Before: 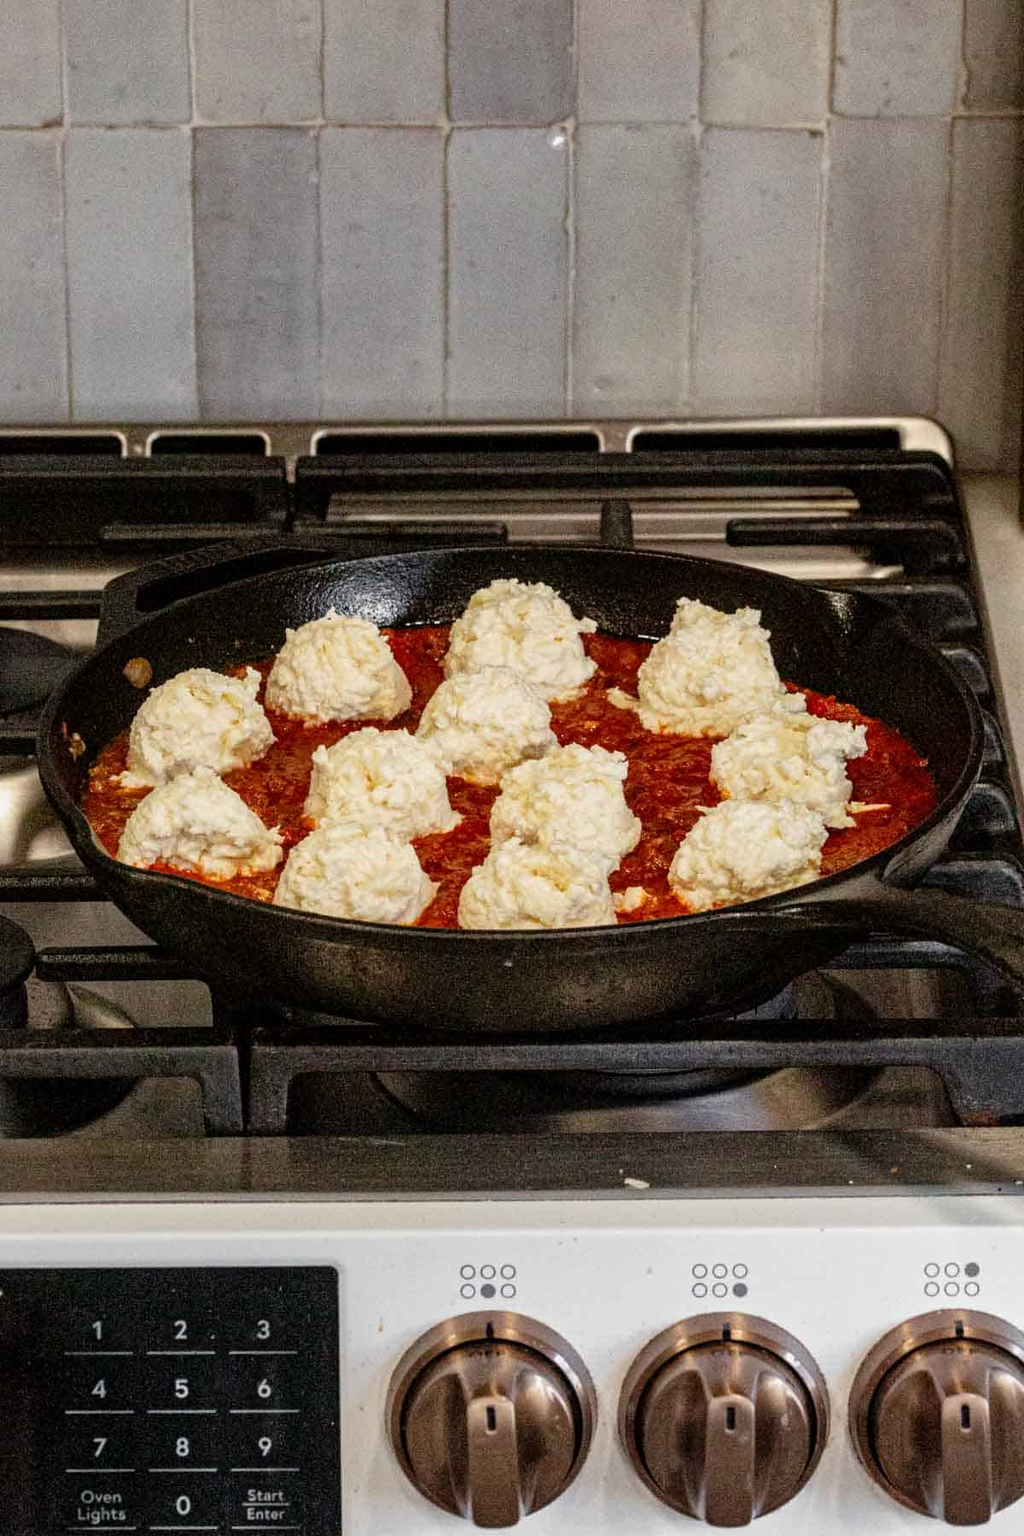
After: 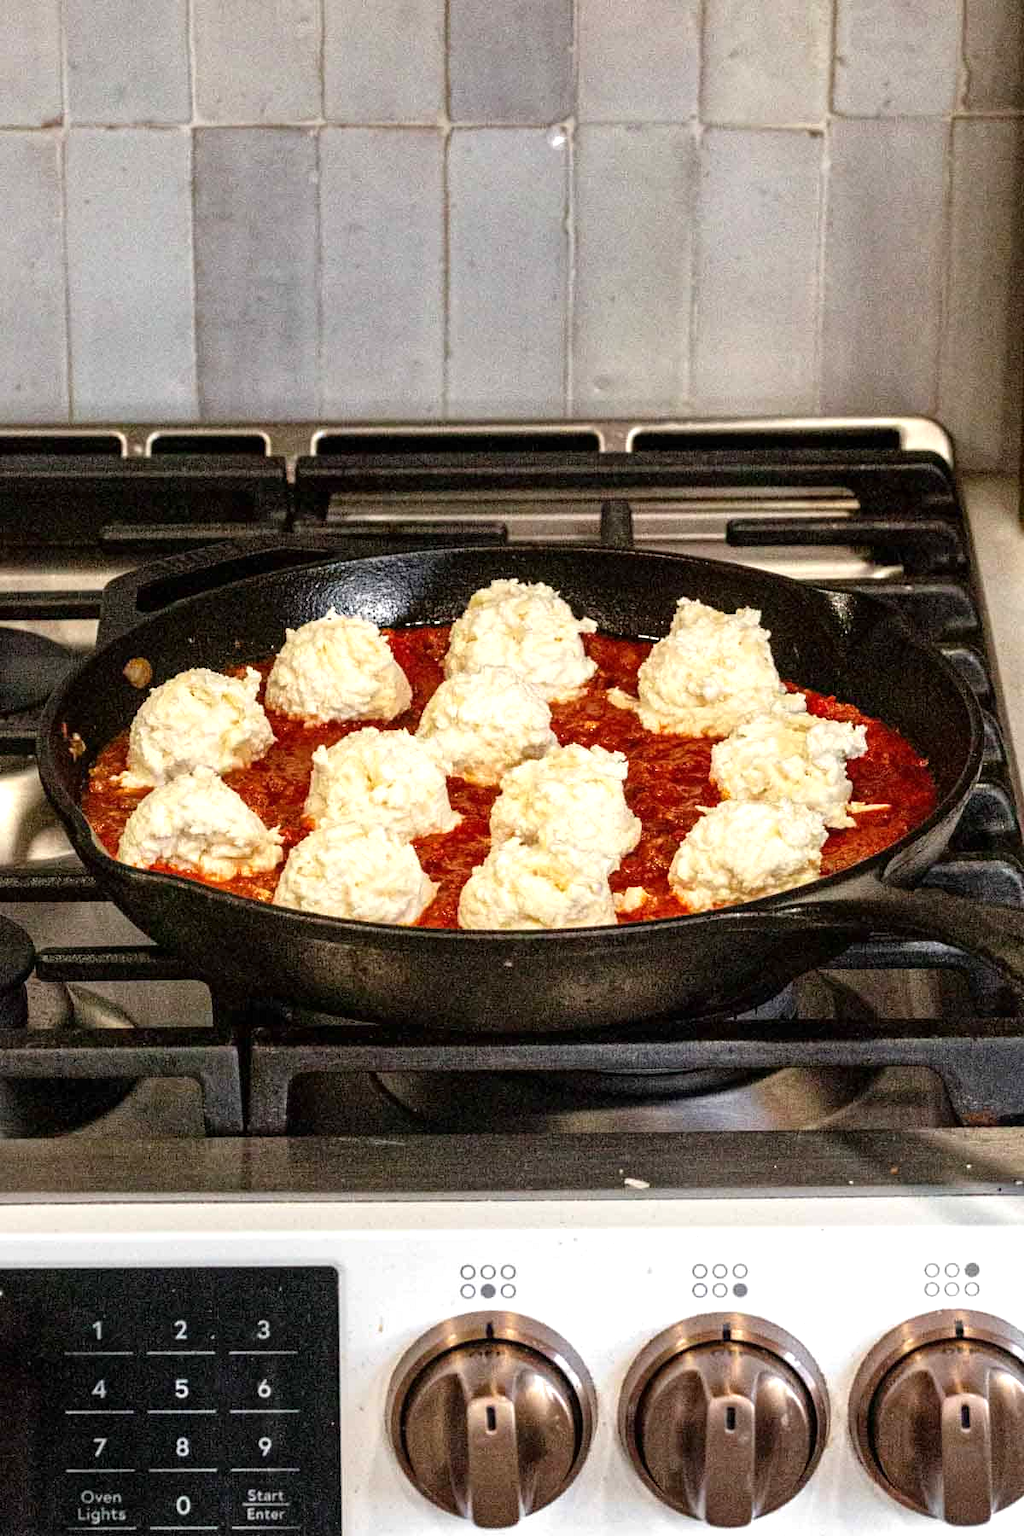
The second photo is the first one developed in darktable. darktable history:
rgb levels: preserve colors max RGB
exposure: exposure 0.6 EV, compensate highlight preservation false
